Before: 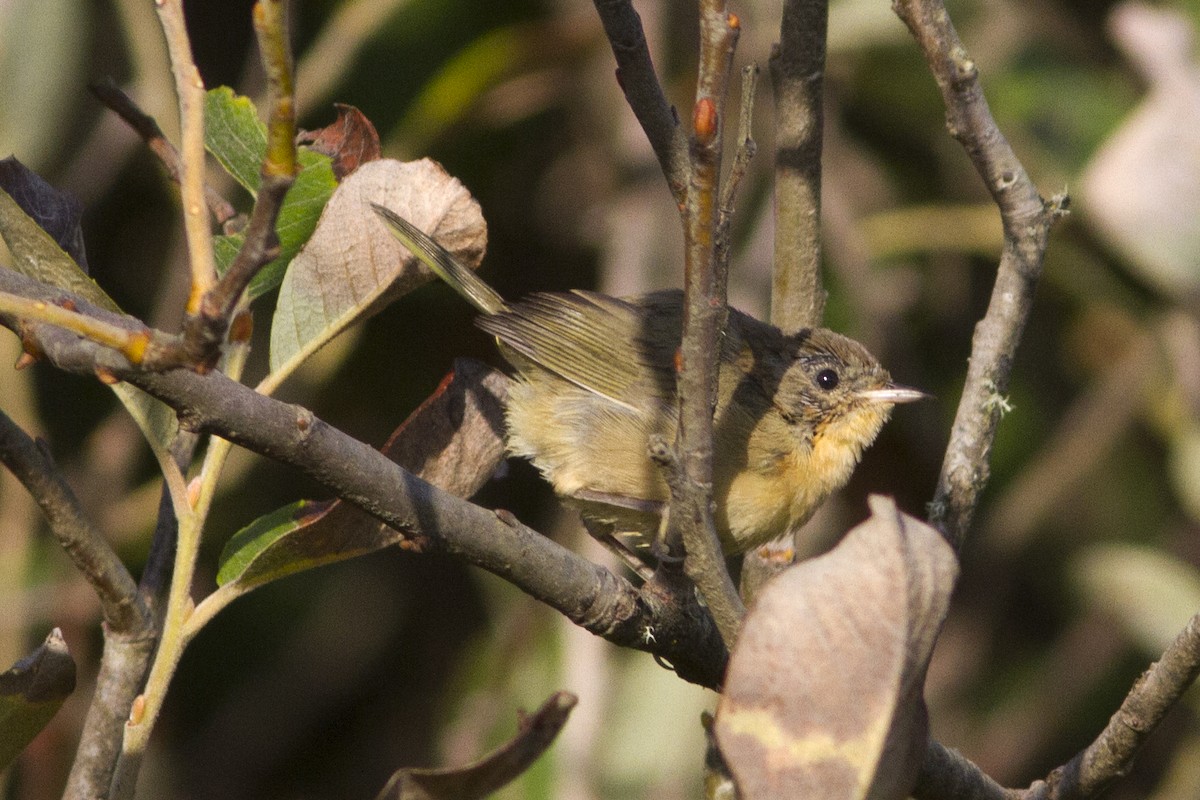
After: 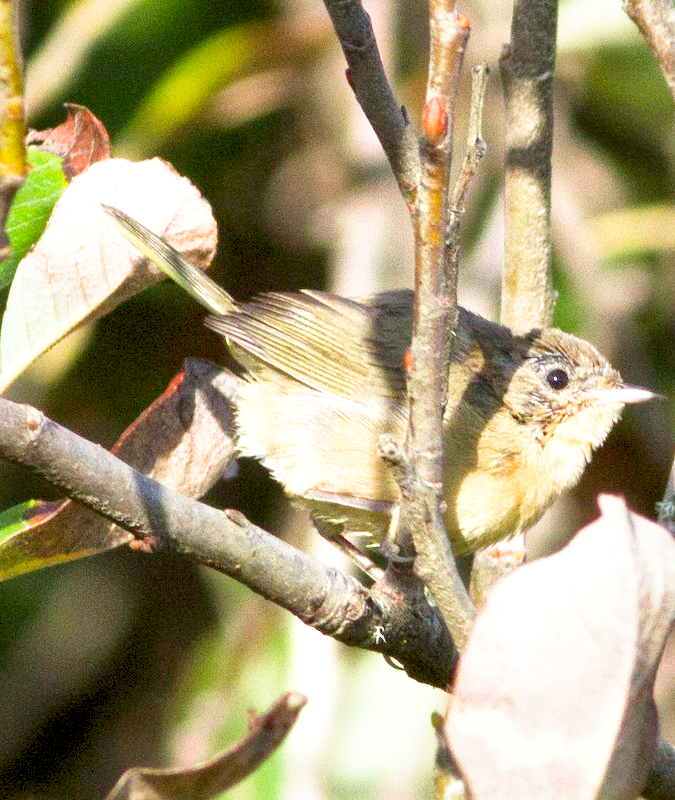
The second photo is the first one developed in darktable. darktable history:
sigmoid: contrast 1.22, skew 0.65
levels: levels [0, 0.478, 1]
exposure: black level correction 0.001, exposure 2 EV, compensate highlight preservation false
crop and rotate: left 22.516%, right 21.234%
local contrast: mode bilateral grid, contrast 20, coarseness 50, detail 140%, midtone range 0.2
white balance: red 0.925, blue 1.046
